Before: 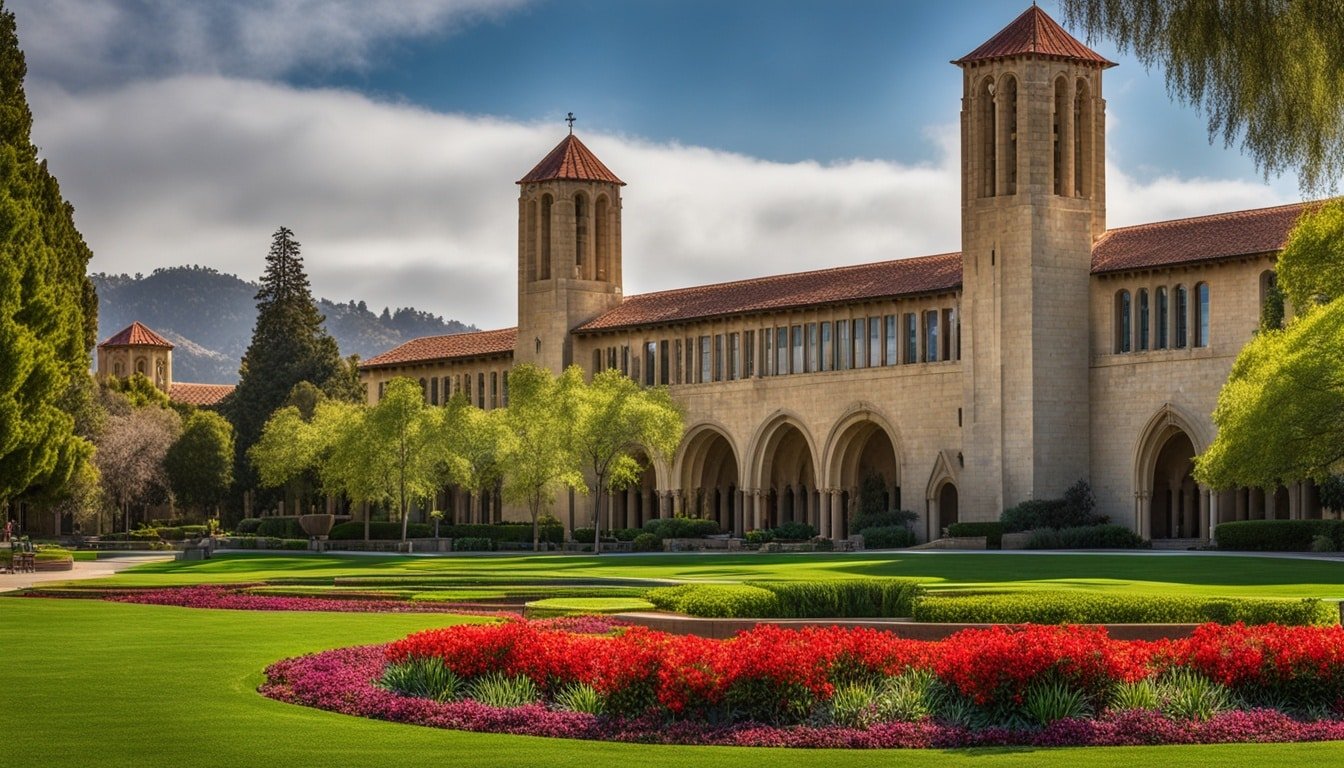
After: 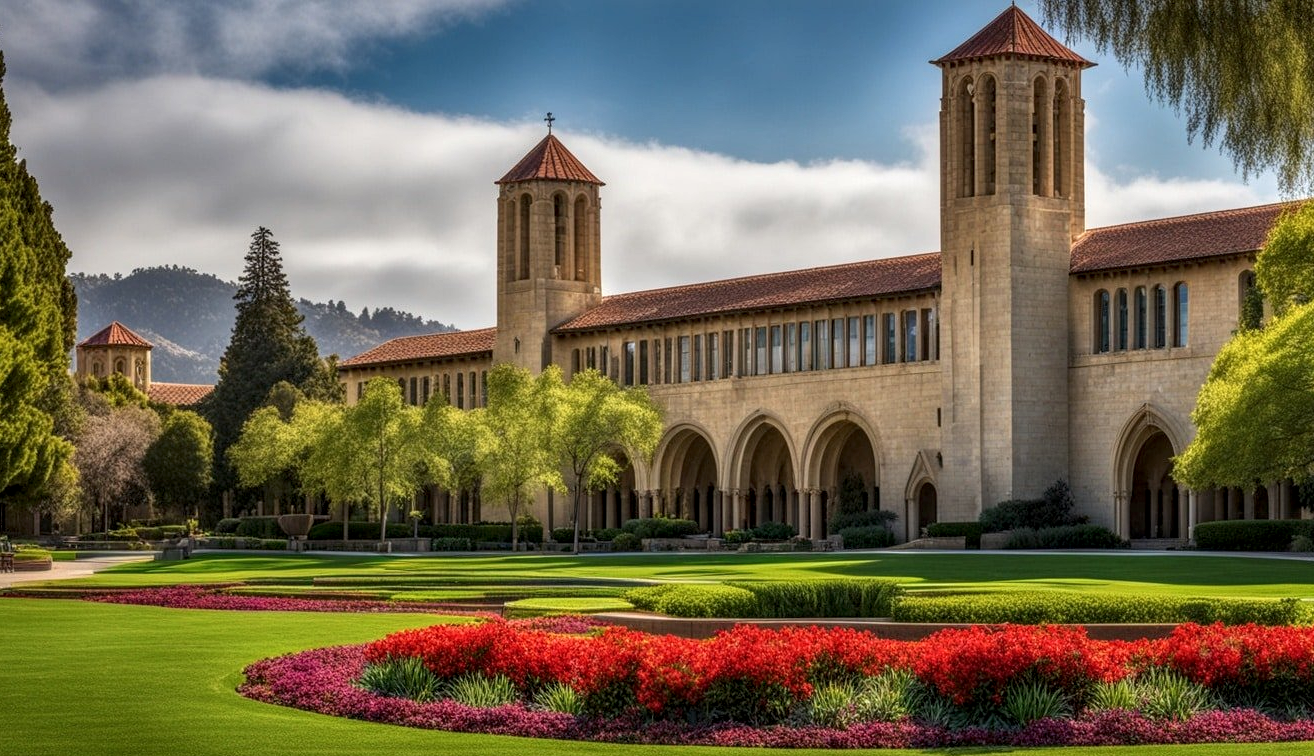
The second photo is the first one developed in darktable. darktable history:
crop and rotate: left 1.574%, right 0.654%, bottom 1.538%
local contrast: detail 130%
